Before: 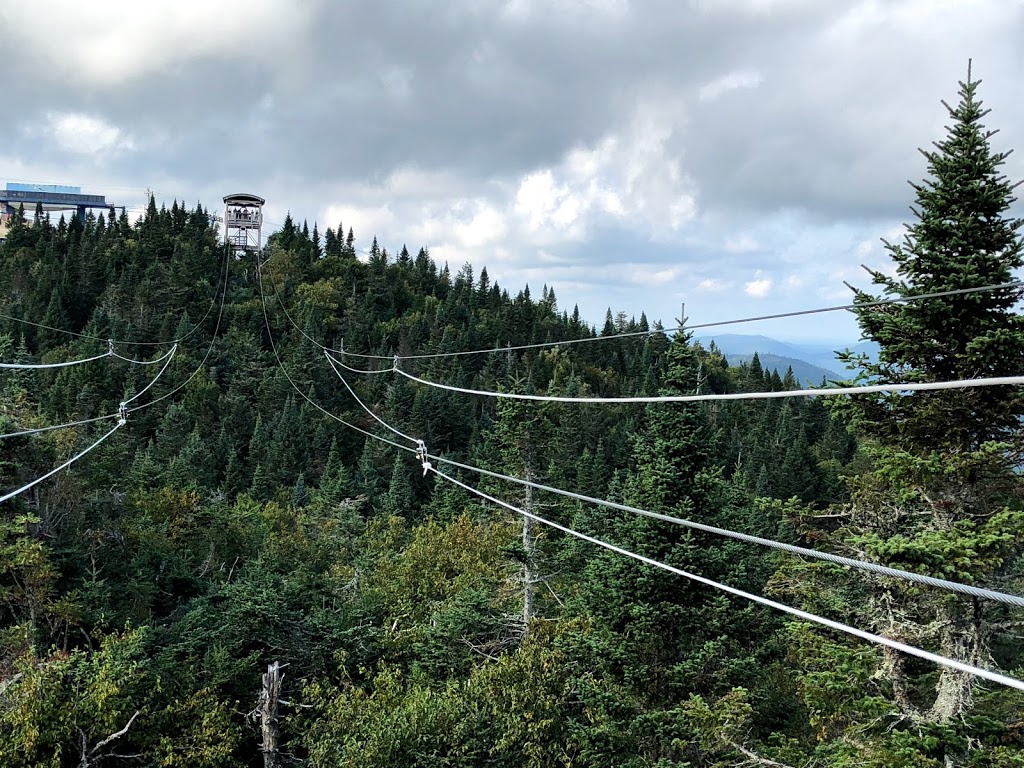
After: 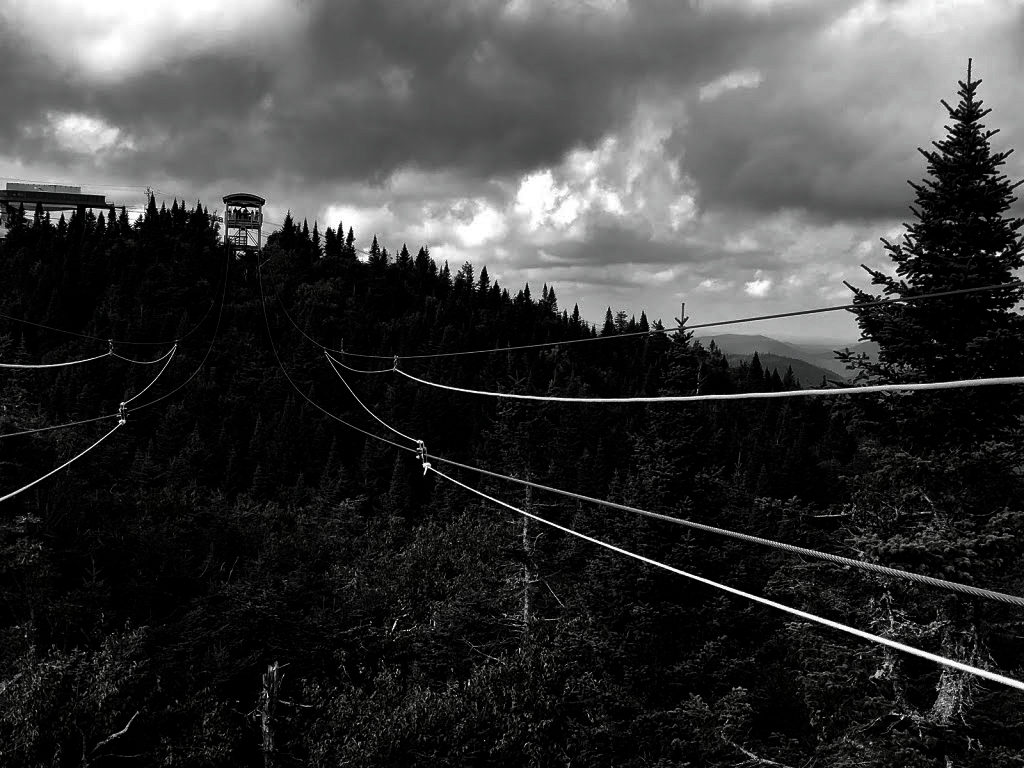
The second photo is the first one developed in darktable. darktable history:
contrast brightness saturation: contrast 0.023, brightness -0.995, saturation -0.983
